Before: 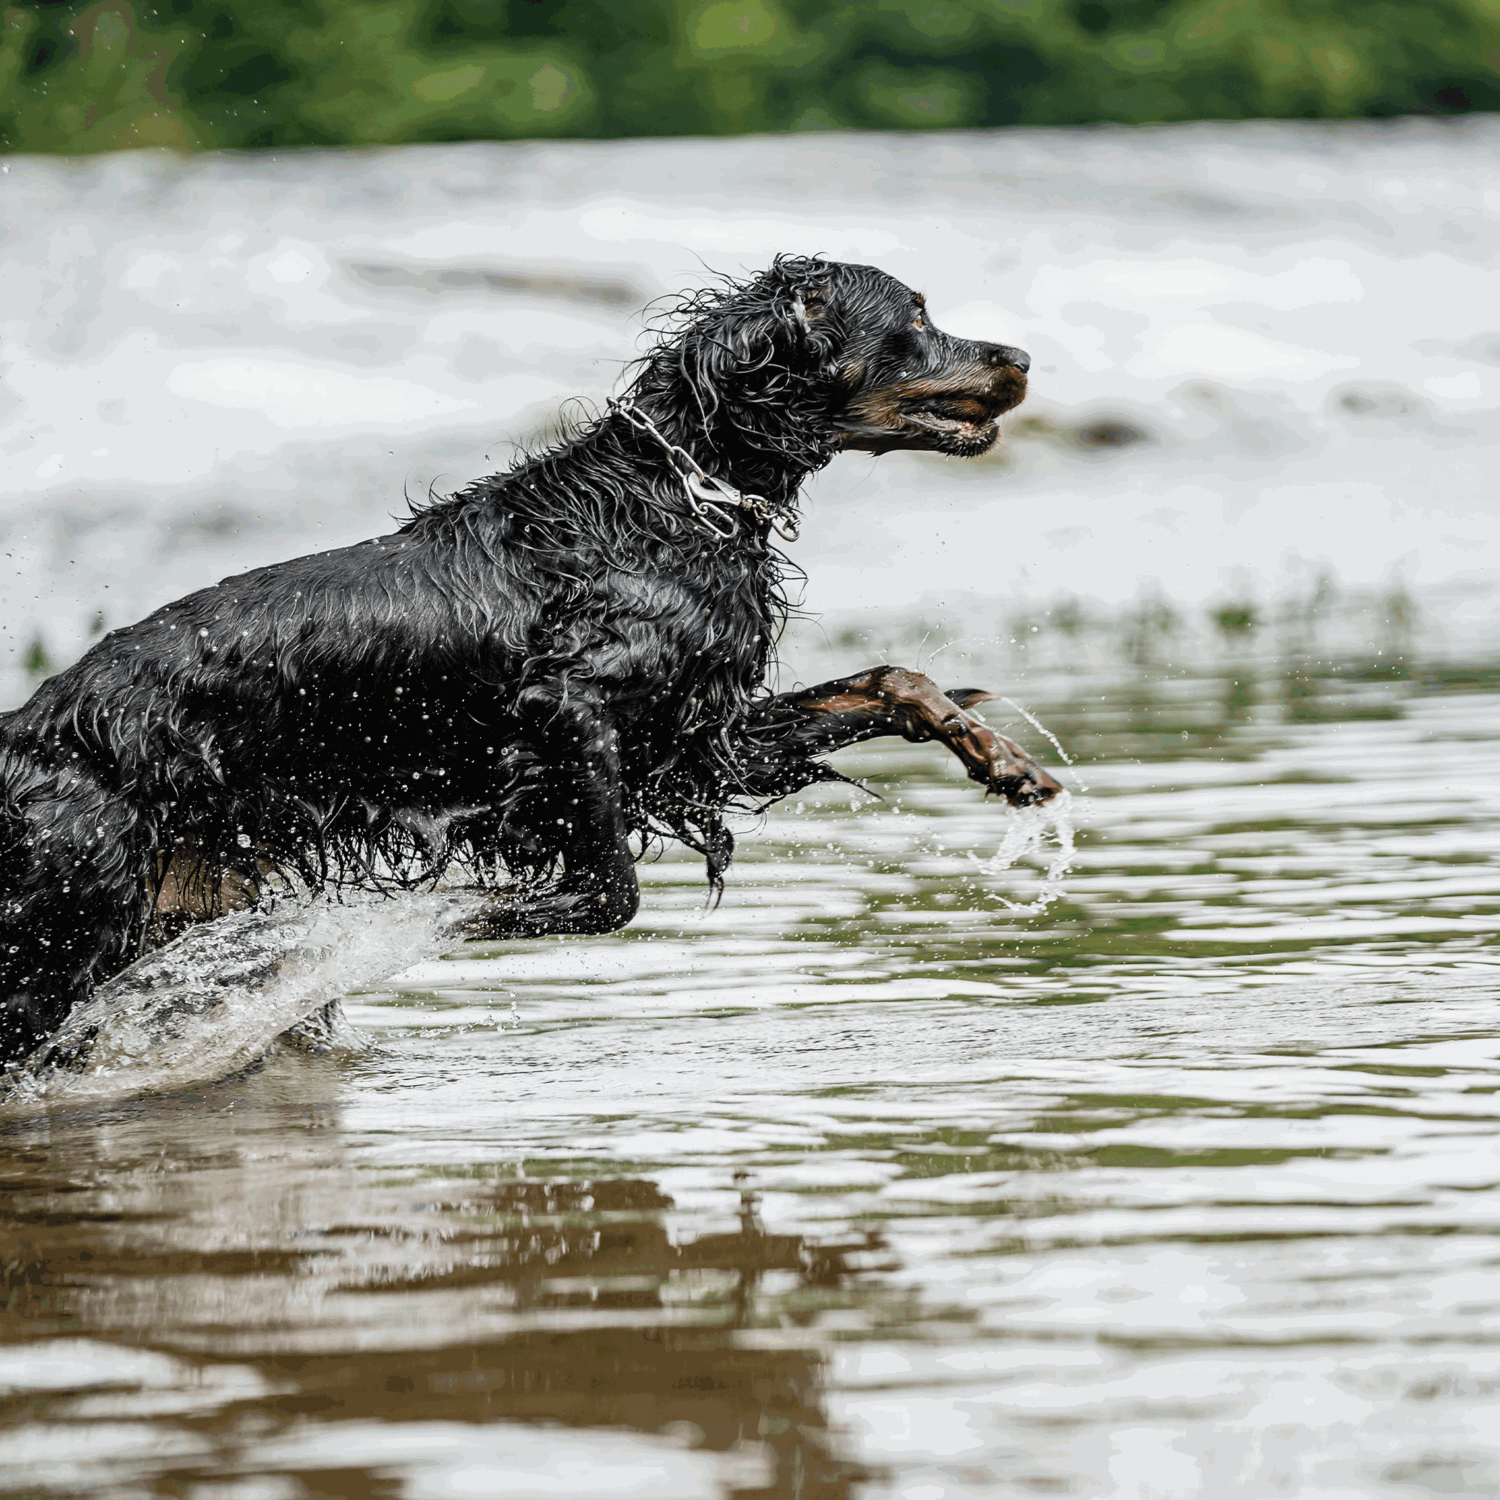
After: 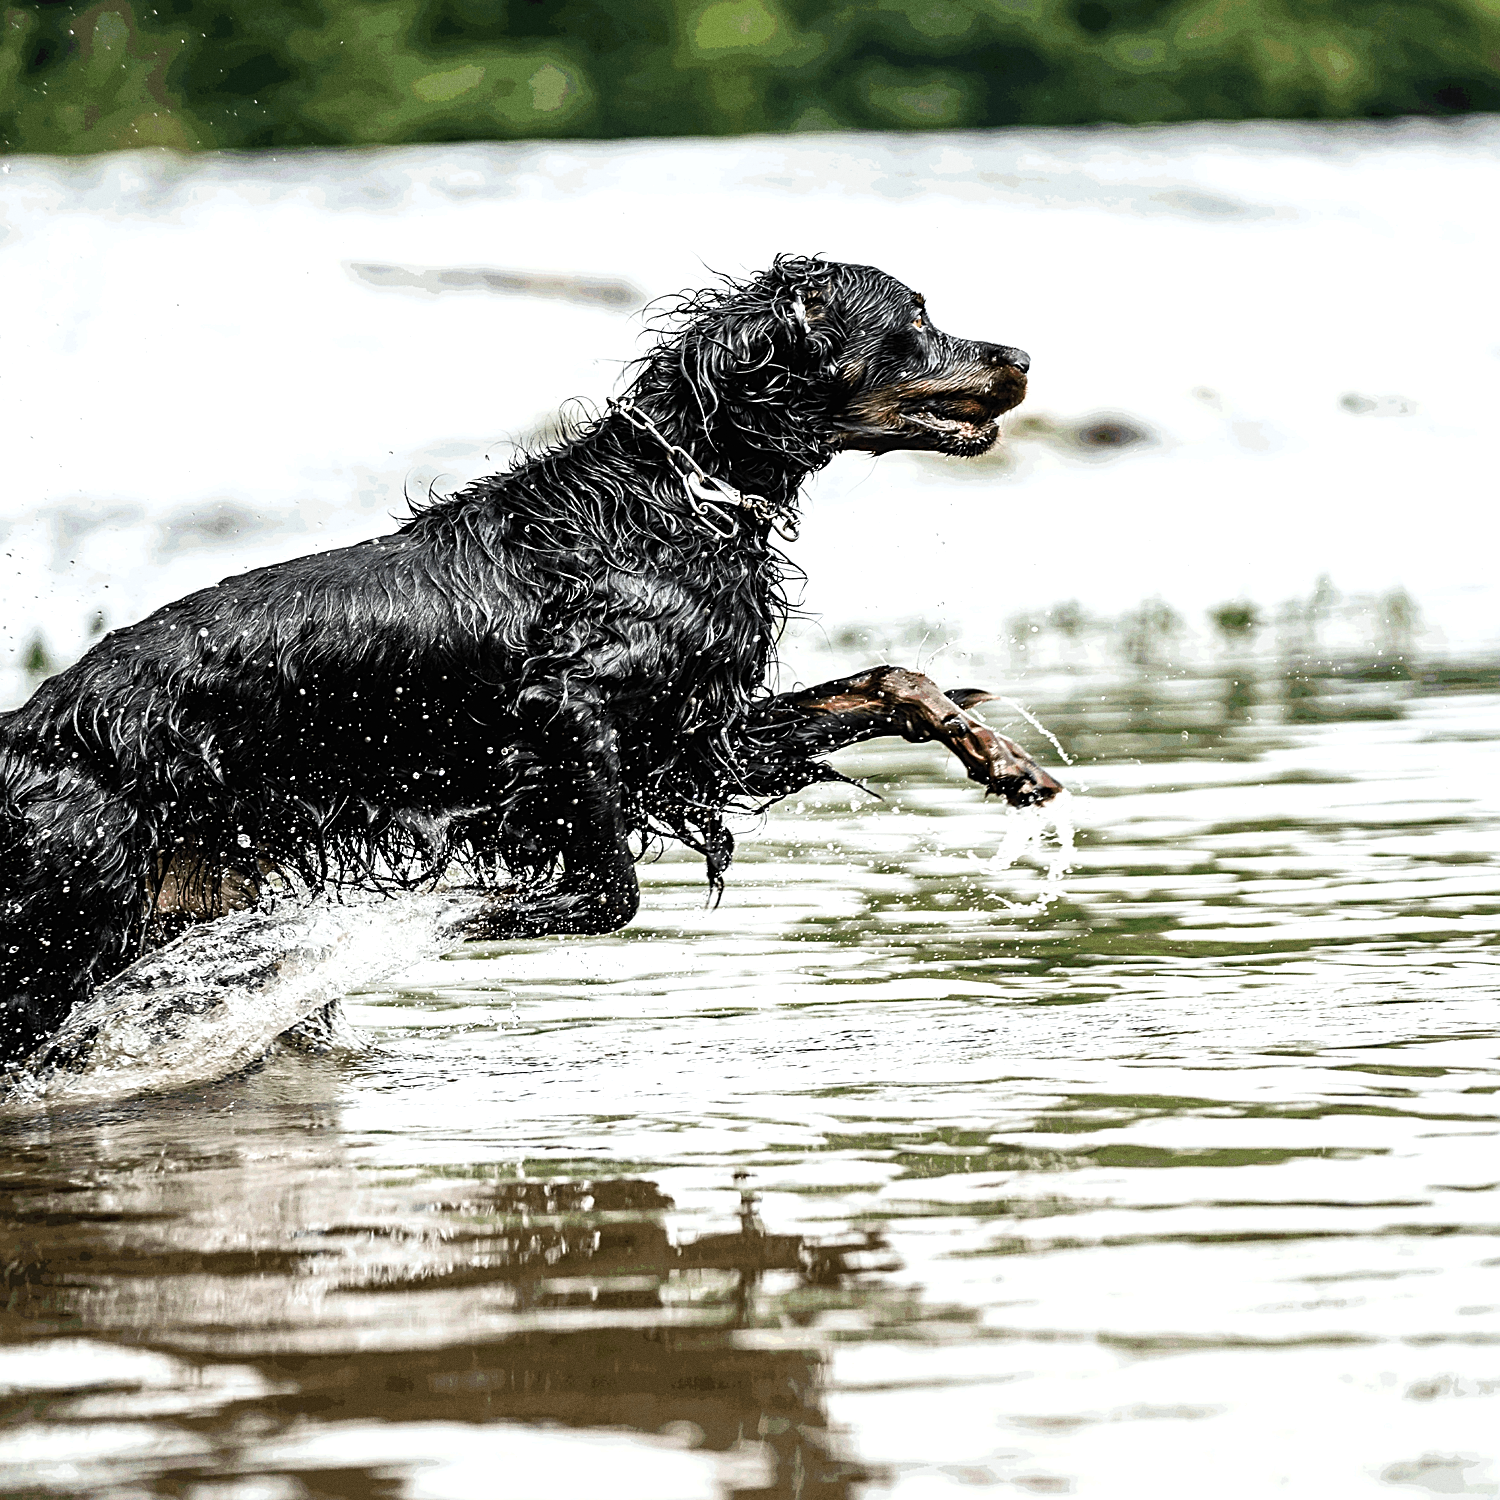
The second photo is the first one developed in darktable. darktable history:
tone equalizer: -8 EV -0.75 EV, -7 EV -0.7 EV, -6 EV -0.6 EV, -5 EV -0.4 EV, -3 EV 0.4 EV, -2 EV 0.6 EV, -1 EV 0.7 EV, +0 EV 0.75 EV, edges refinement/feathering 500, mask exposure compensation -1.57 EV, preserve details no
sharpen: on, module defaults
grain: coarseness 0.09 ISO
